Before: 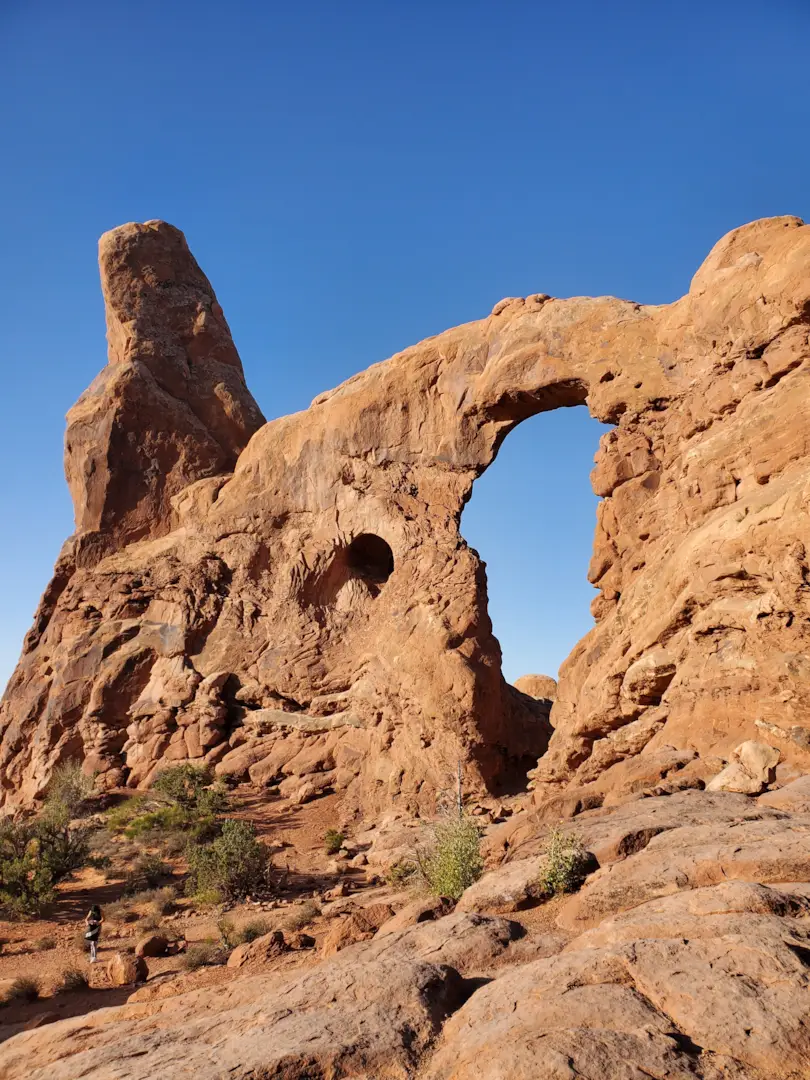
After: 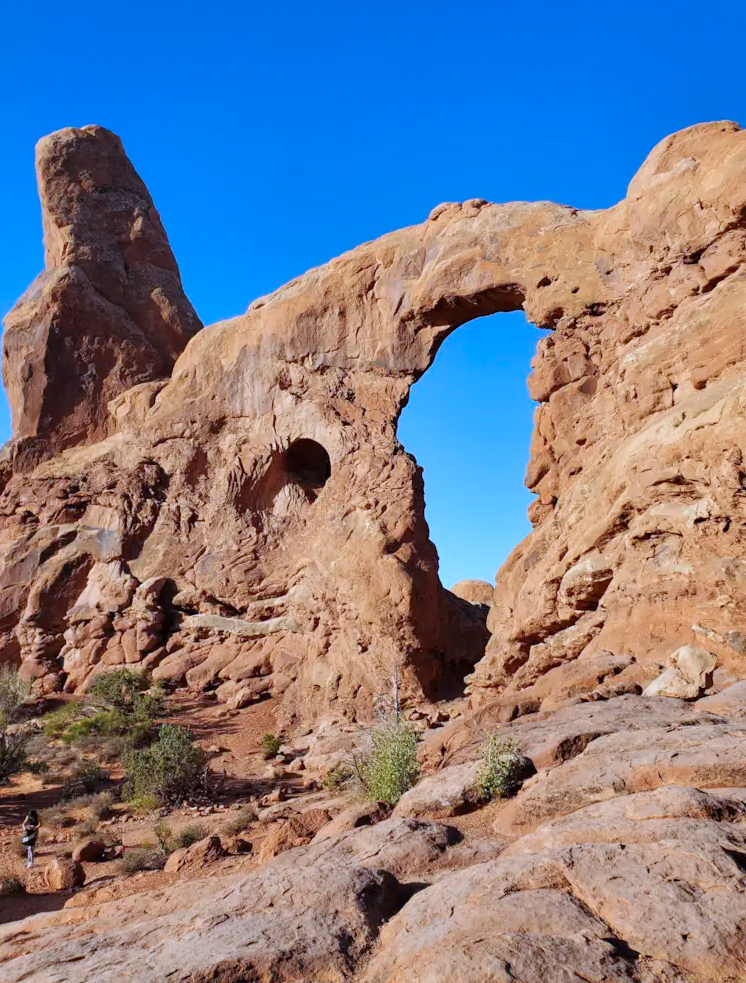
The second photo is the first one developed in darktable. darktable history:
crop and rotate: left 7.814%, top 8.938%
contrast brightness saturation: contrast 0.04, saturation 0.156
color calibration: illuminant custom, x 0.39, y 0.387, temperature 3814.39 K
